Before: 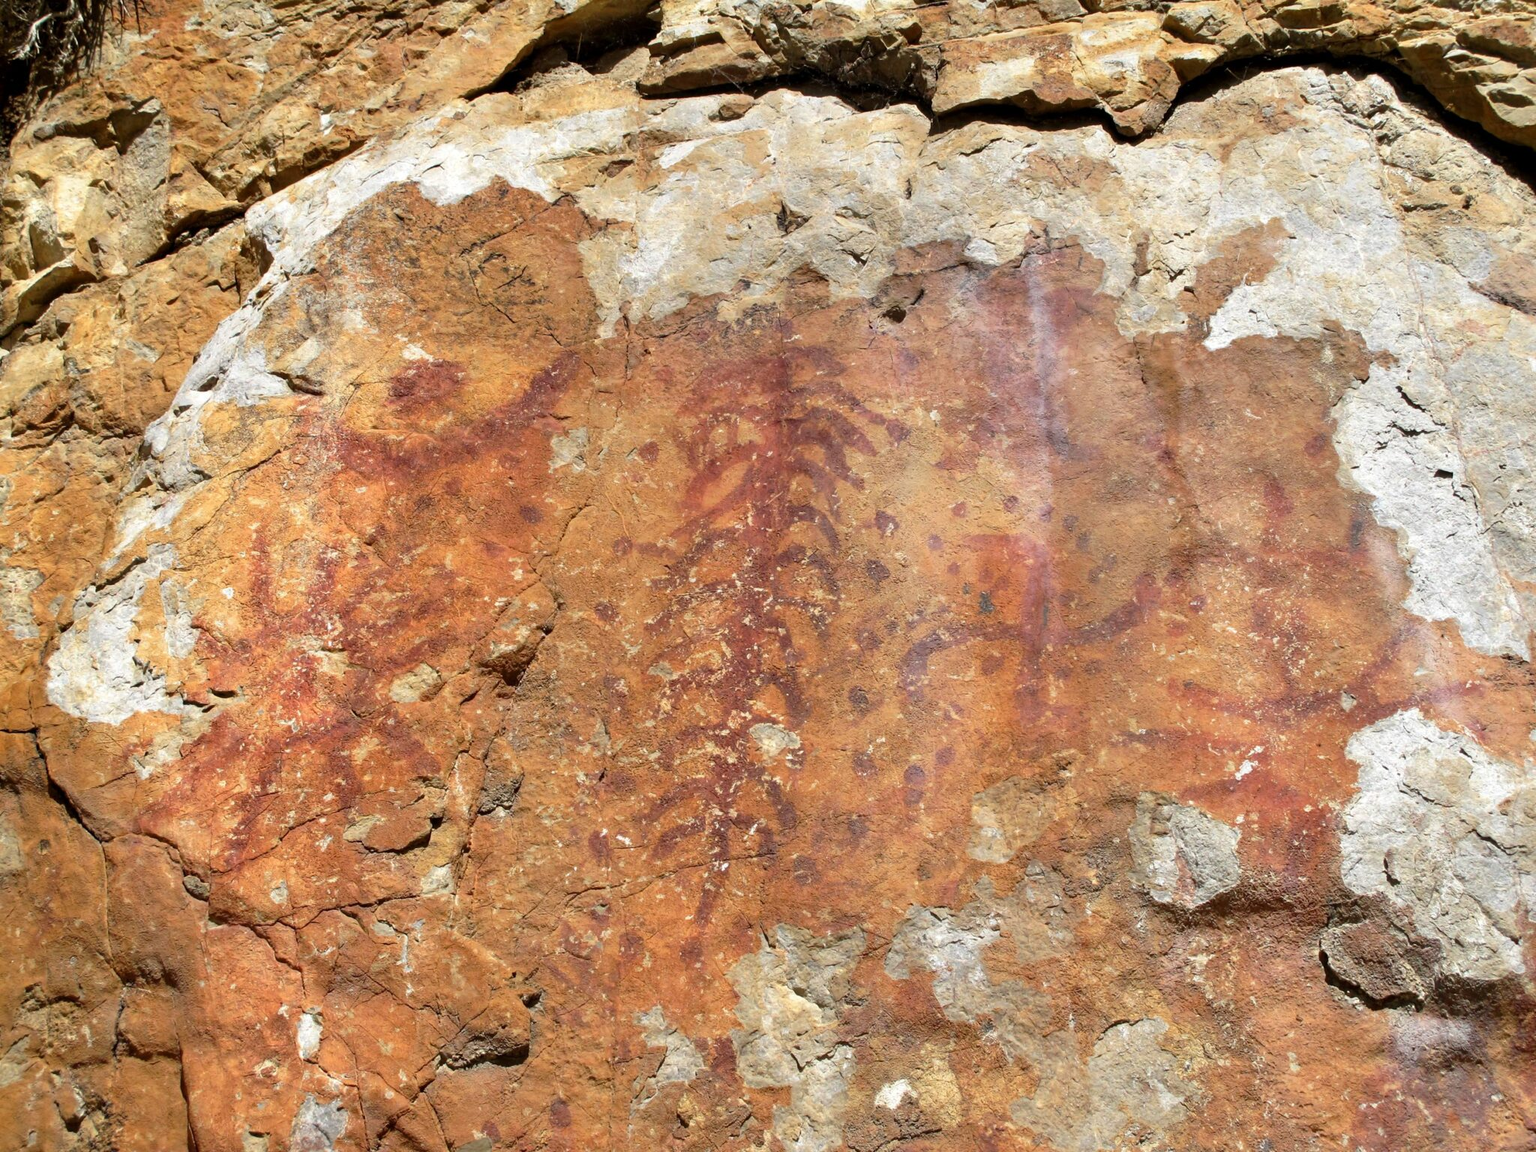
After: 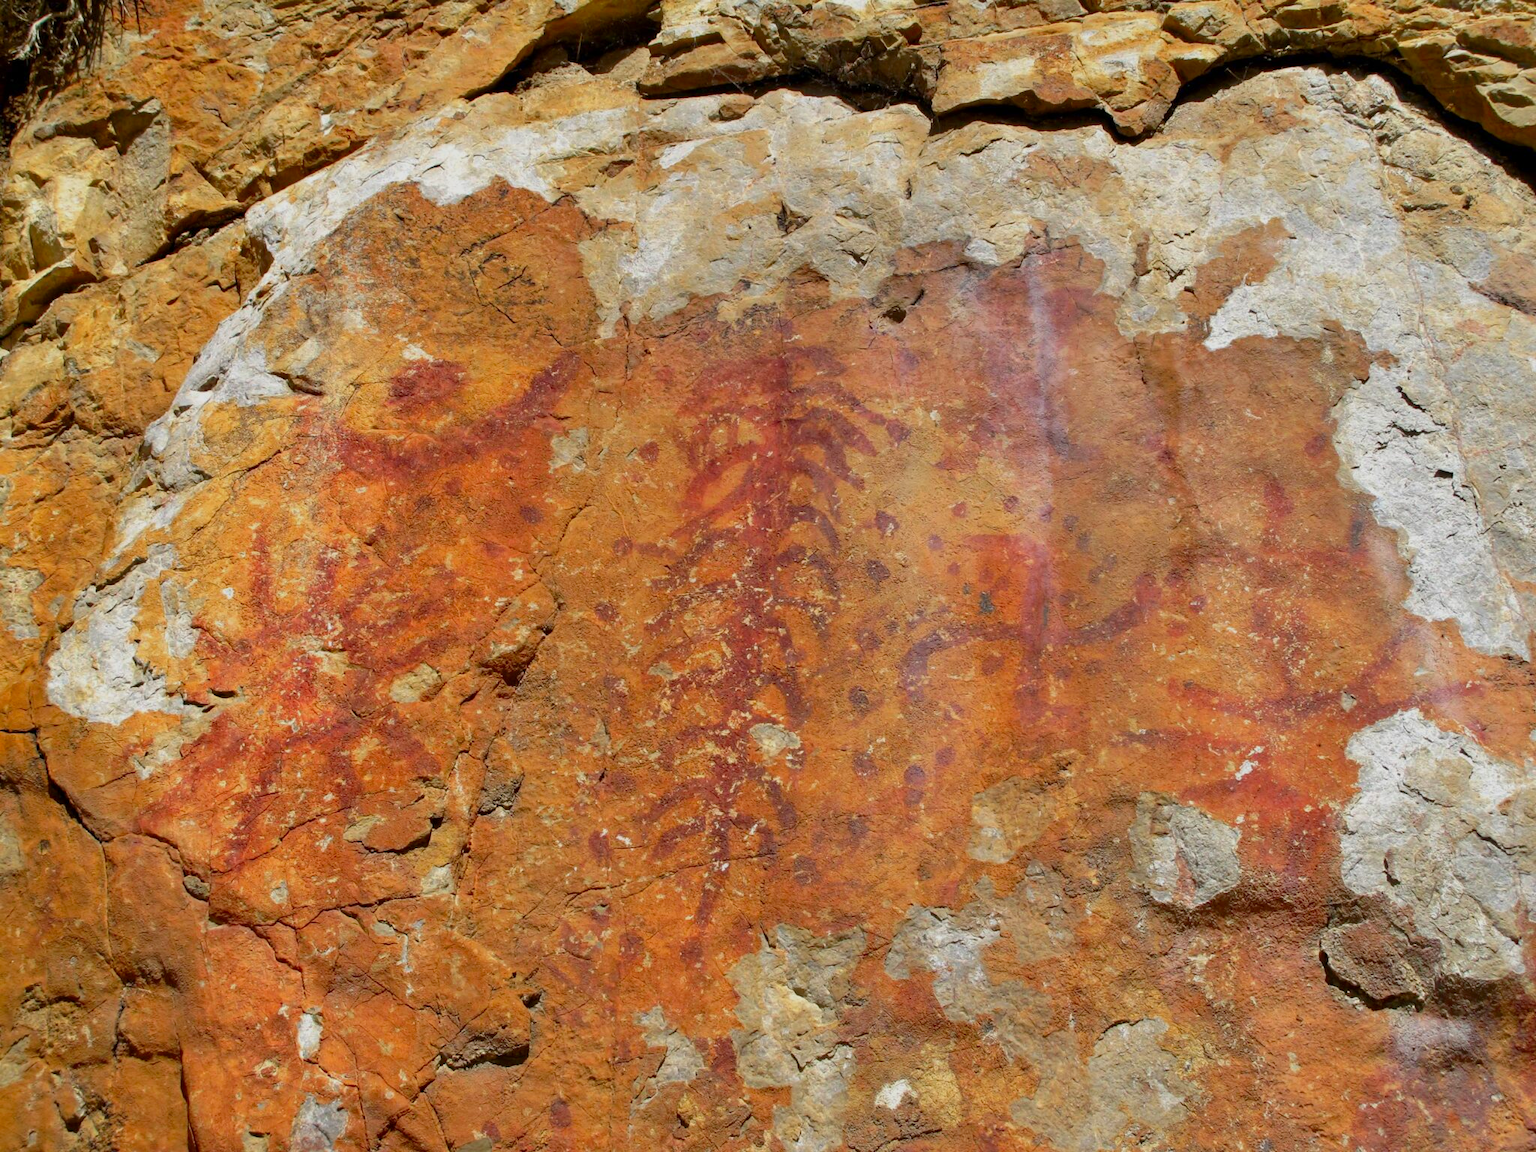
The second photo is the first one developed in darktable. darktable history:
contrast brightness saturation: brightness -0.02, saturation 0.35
tone equalizer: -8 EV 0.25 EV, -7 EV 0.417 EV, -6 EV 0.417 EV, -5 EV 0.25 EV, -3 EV -0.25 EV, -2 EV -0.417 EV, -1 EV -0.417 EV, +0 EV -0.25 EV, edges refinement/feathering 500, mask exposure compensation -1.57 EV, preserve details guided filter
